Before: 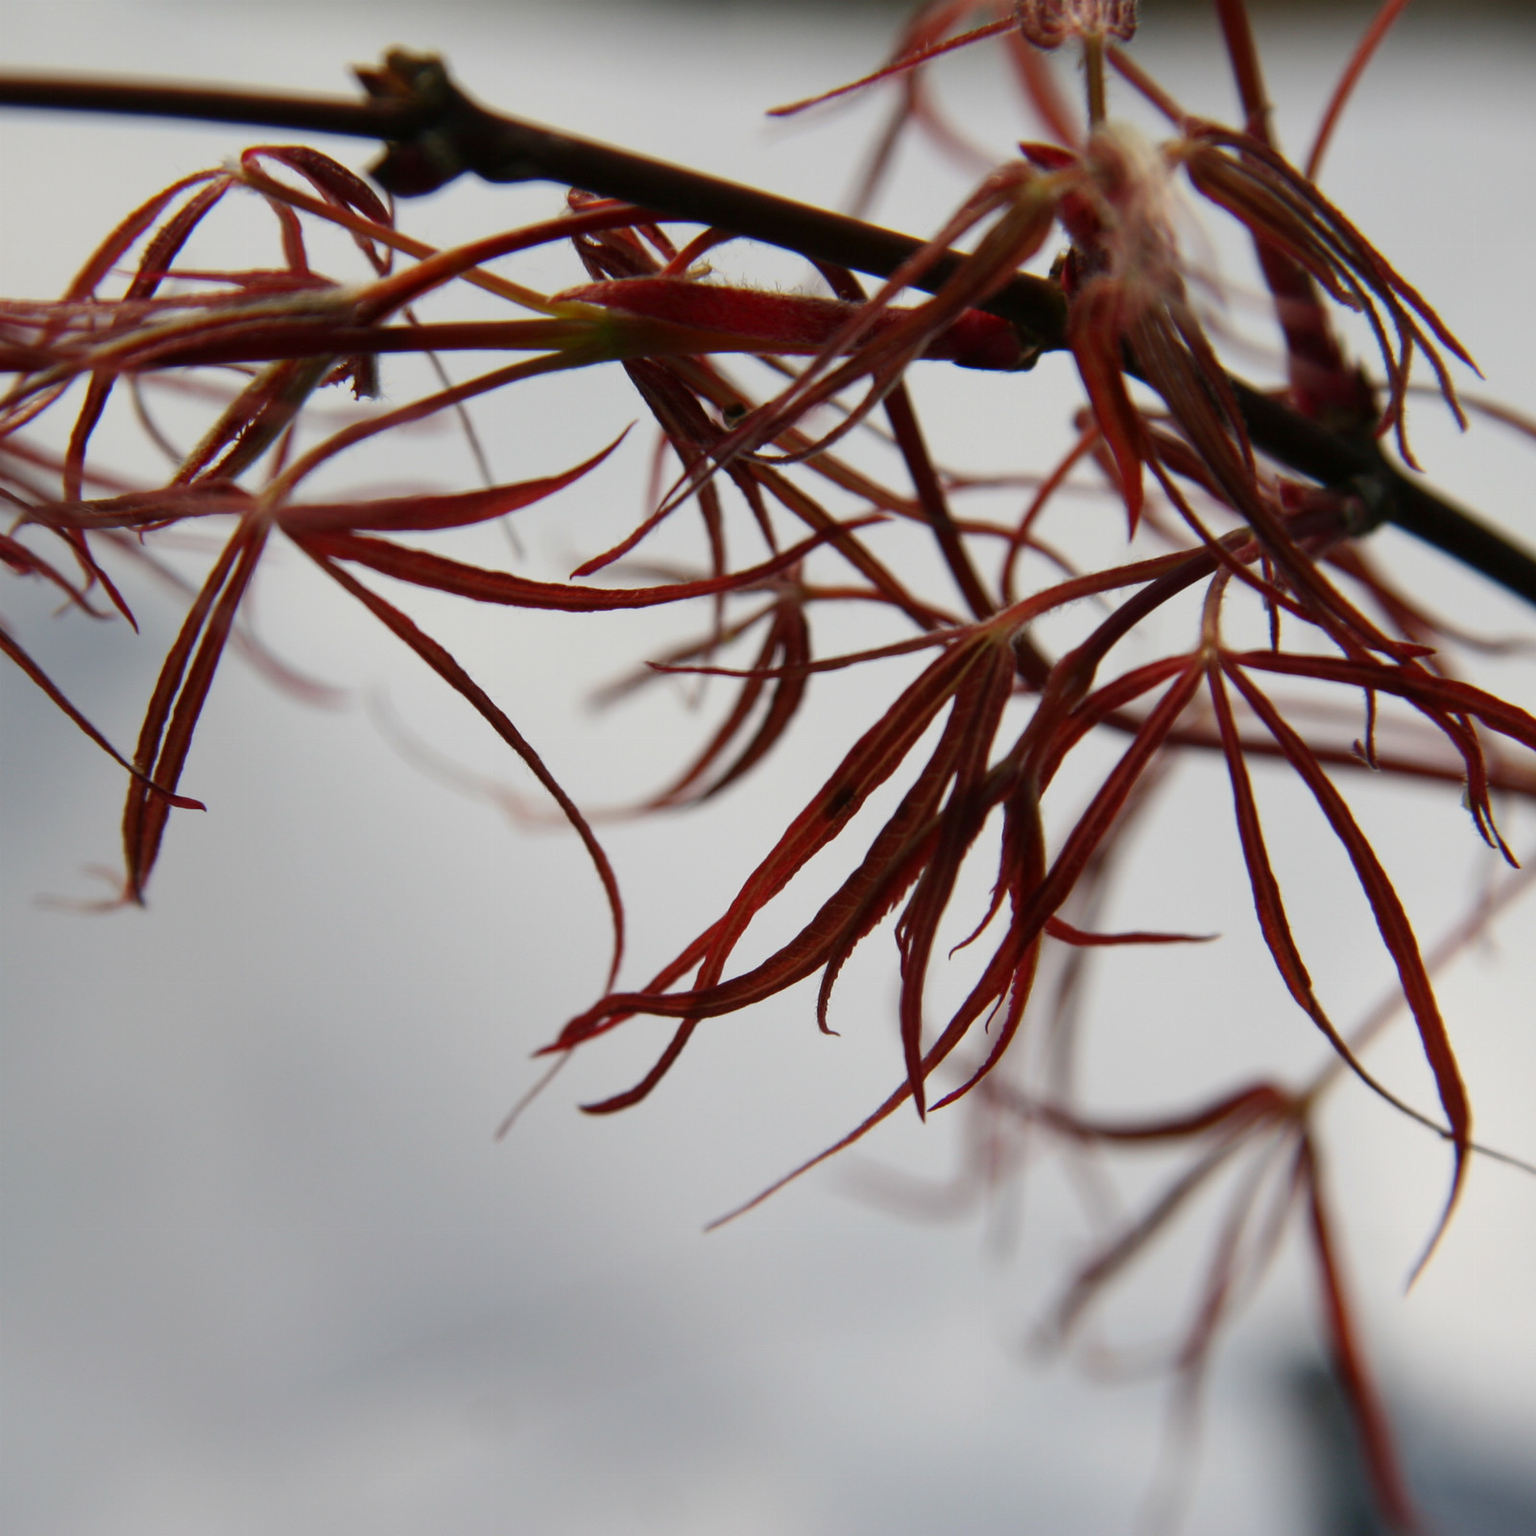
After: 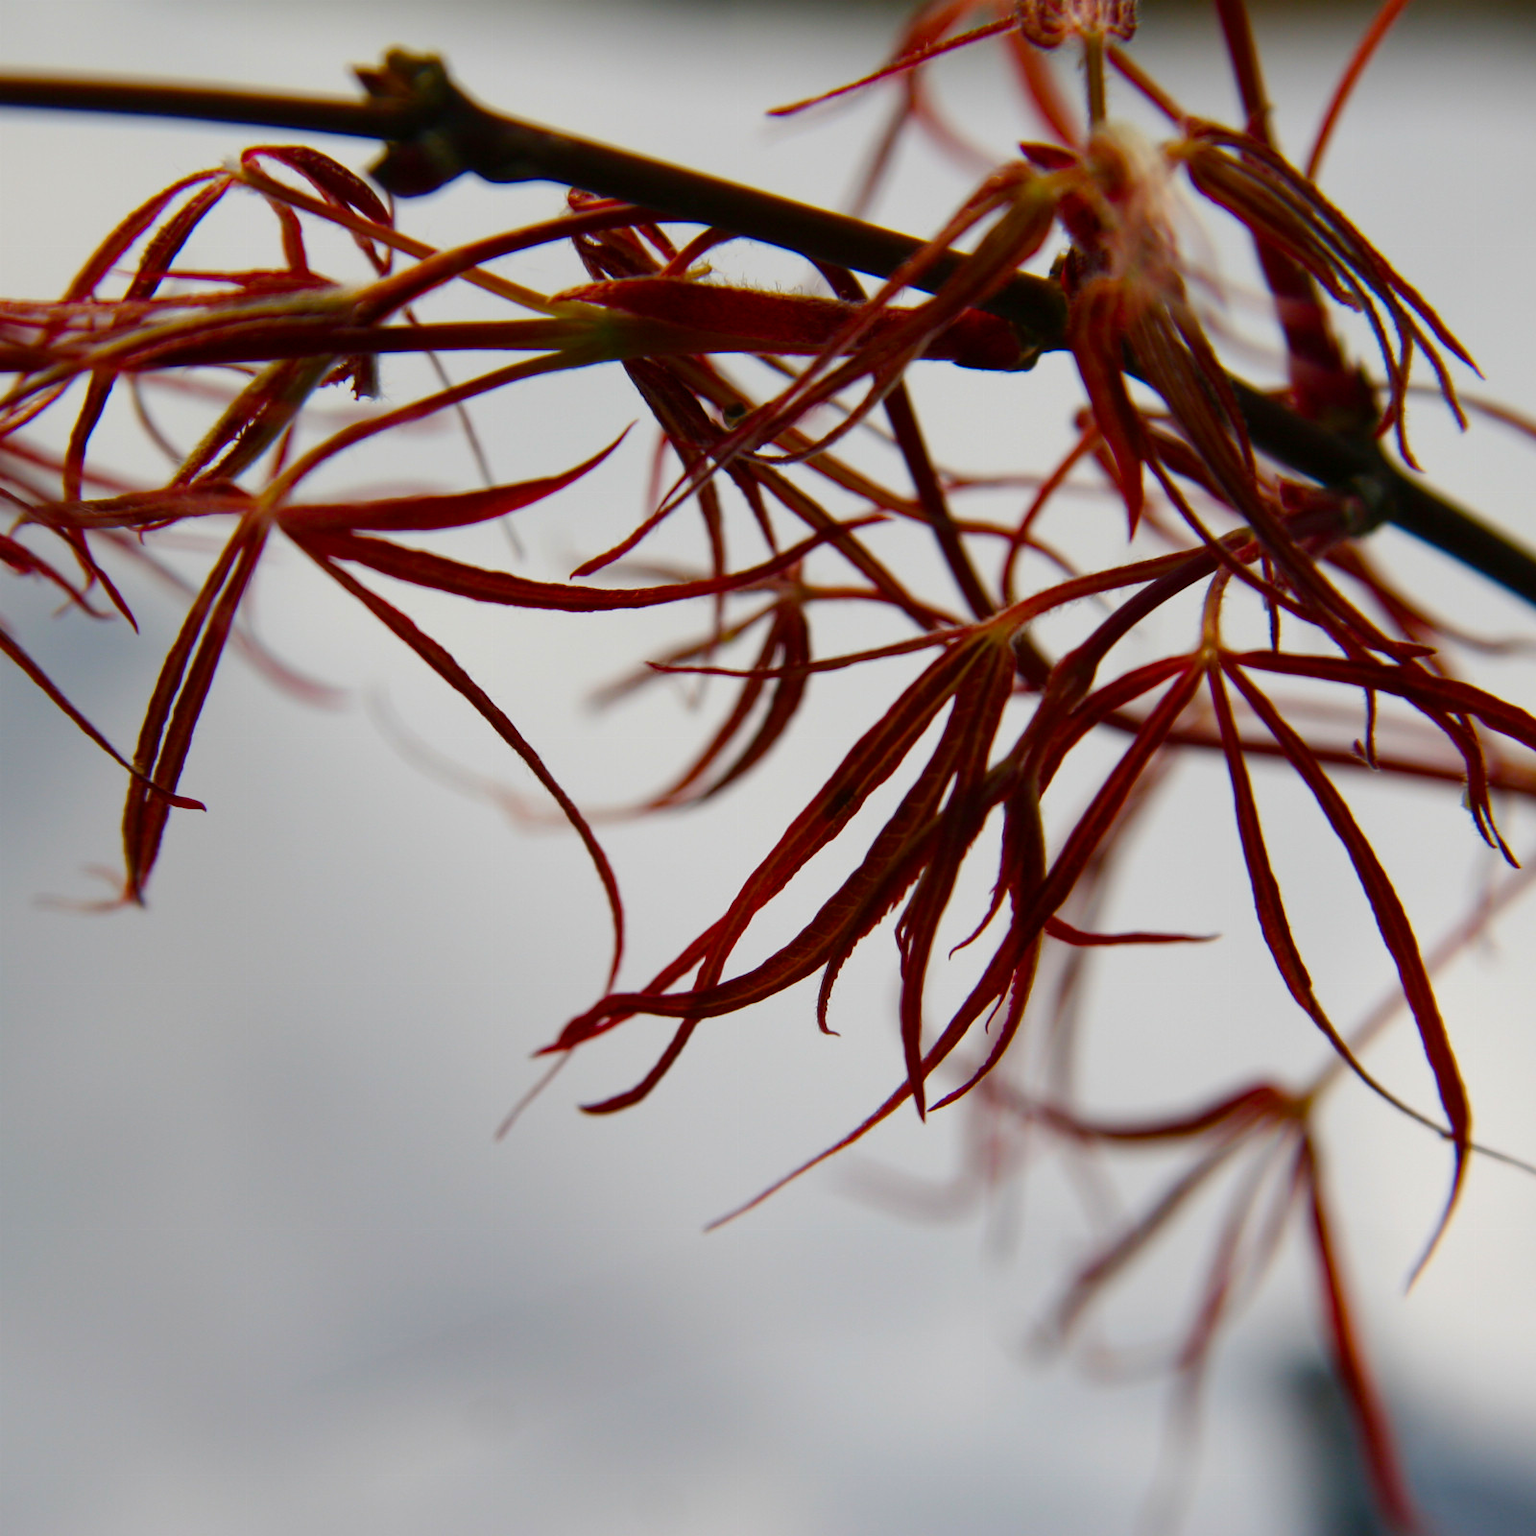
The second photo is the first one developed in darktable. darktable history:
color balance rgb: perceptual saturation grading › global saturation 39.008%, perceptual saturation grading › highlights -25.759%, perceptual saturation grading › mid-tones 34.965%, perceptual saturation grading › shadows 34.694%
